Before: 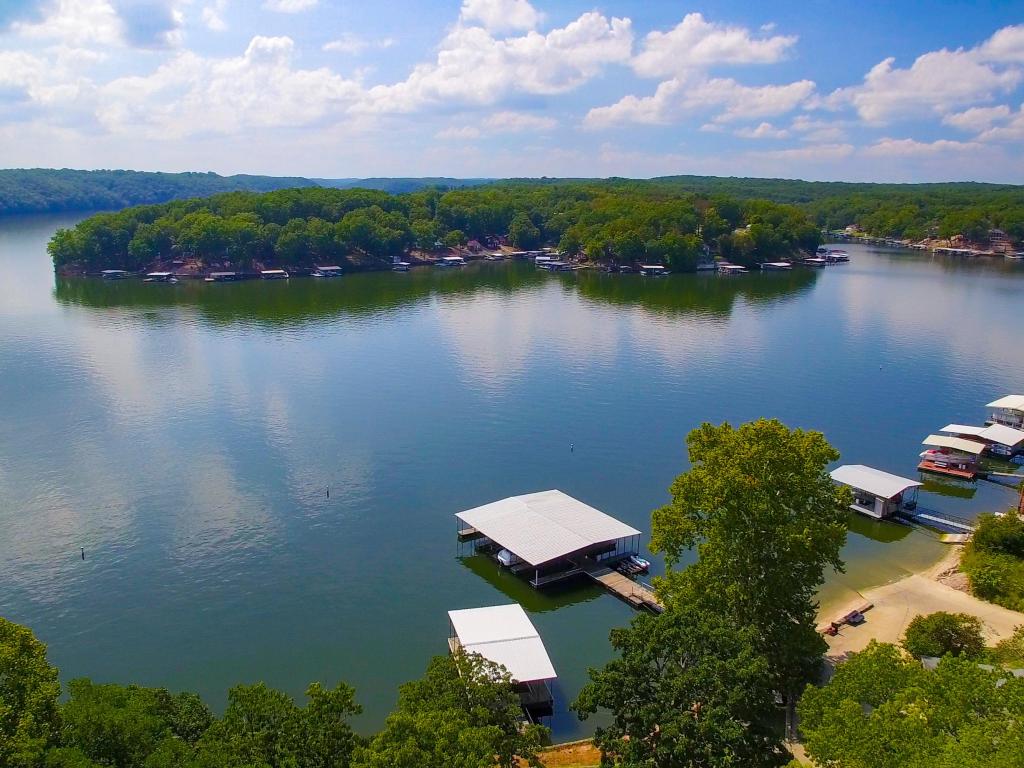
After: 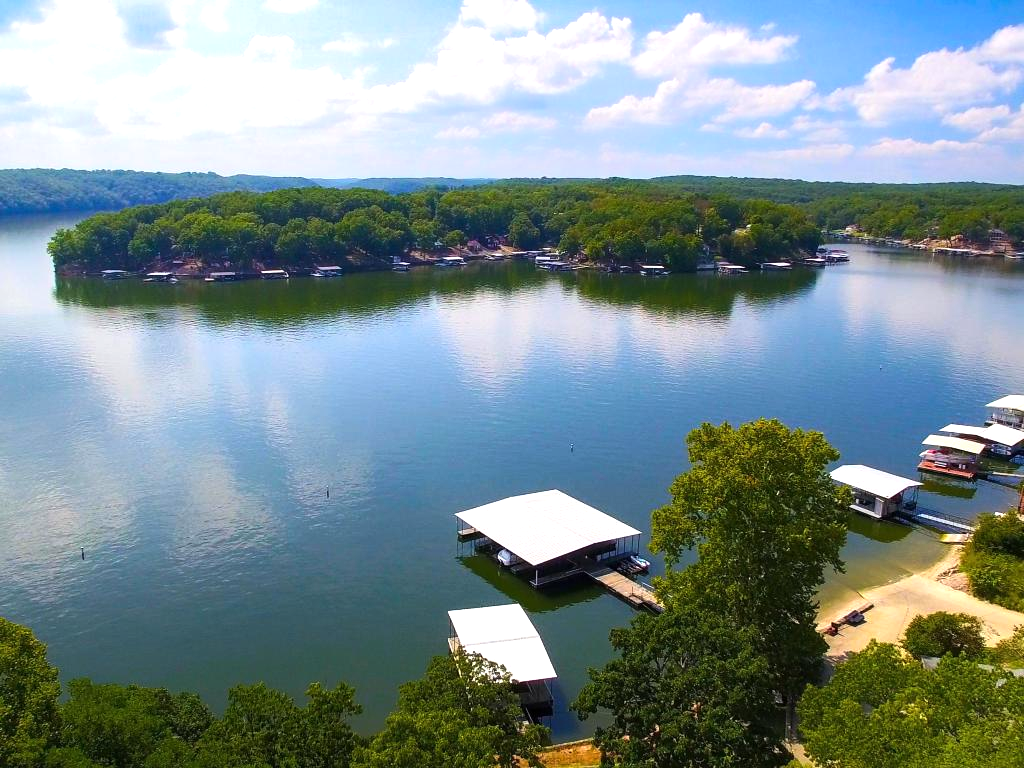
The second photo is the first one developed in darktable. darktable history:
tone equalizer: -8 EV 0.001 EV, -7 EV -0.002 EV, -6 EV 0.003 EV, -5 EV -0.061 EV, -4 EV -0.153 EV, -3 EV -0.169 EV, -2 EV 0.255 EV, -1 EV 0.713 EV, +0 EV 0.51 EV, smoothing diameter 24.87%, edges refinement/feathering 12.16, preserve details guided filter
